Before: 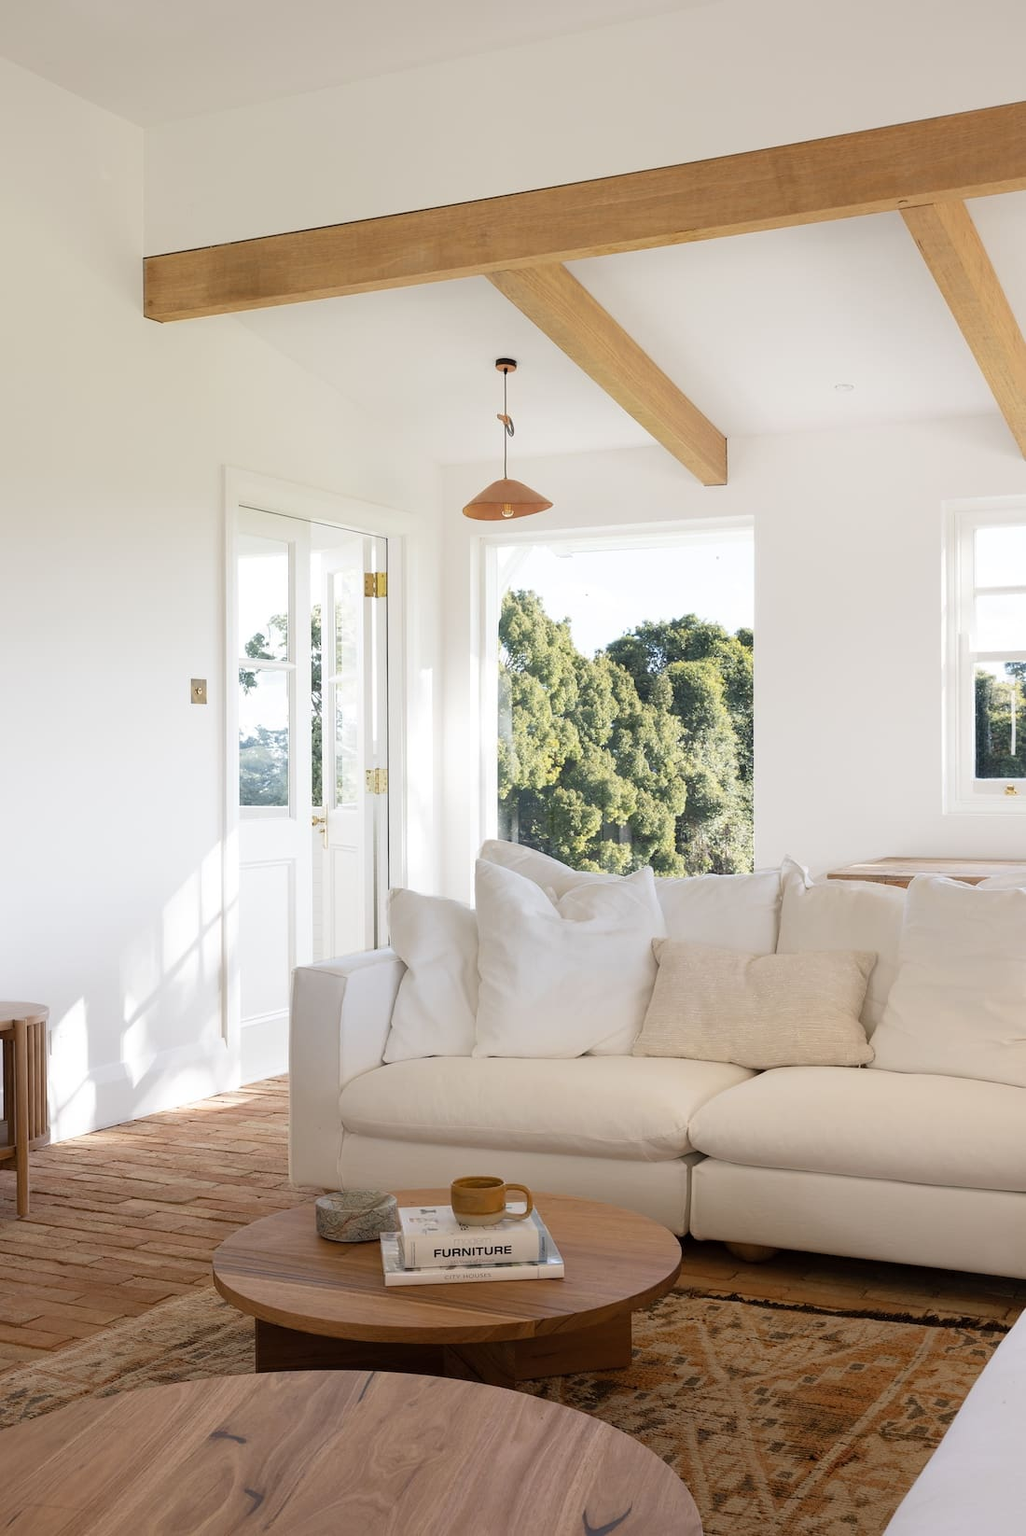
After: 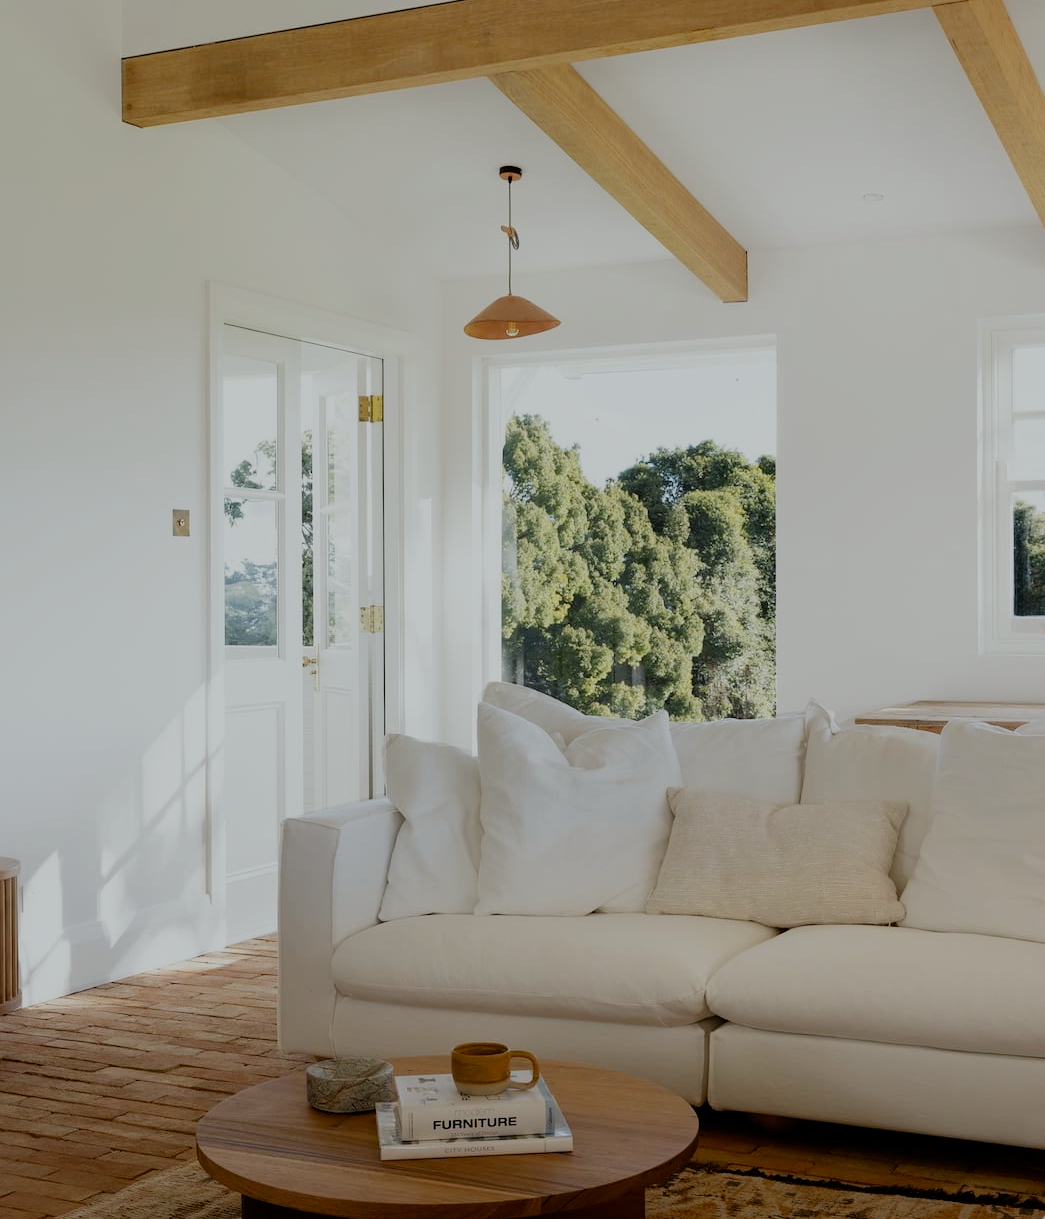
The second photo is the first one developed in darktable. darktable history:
color balance: lift [1.004, 1.002, 1.002, 0.998], gamma [1, 1.007, 1.002, 0.993], gain [1, 0.977, 1.013, 1.023], contrast -3.64%
crop and rotate: left 2.991%, top 13.302%, right 1.981%, bottom 12.636%
filmic rgb: middle gray luminance 29%, black relative exposure -10.3 EV, white relative exposure 5.5 EV, threshold 6 EV, target black luminance 0%, hardness 3.95, latitude 2.04%, contrast 1.132, highlights saturation mix 5%, shadows ↔ highlights balance 15.11%, add noise in highlights 0, preserve chrominance no, color science v3 (2019), use custom middle-gray values true, iterations of high-quality reconstruction 0, contrast in highlights soft, enable highlight reconstruction true
